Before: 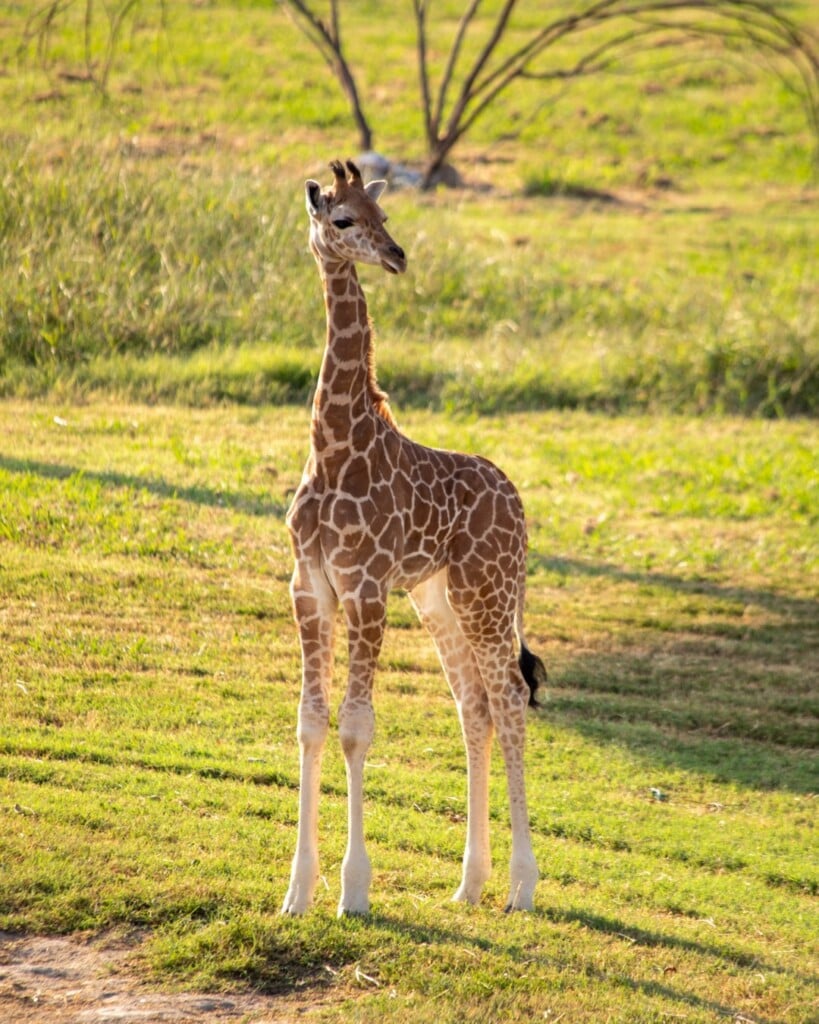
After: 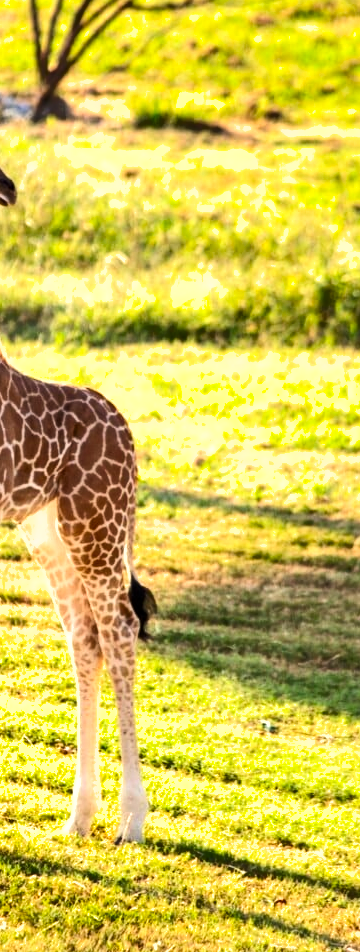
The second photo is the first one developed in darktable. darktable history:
exposure: exposure 0.722 EV, compensate highlight preservation false
tone curve: curves: ch0 [(0, 0) (0.004, 0.001) (0.133, 0.112) (0.325, 0.362) (0.832, 0.893) (1, 1)], color space Lab, linked channels, preserve colors none
crop: left 47.628%, top 6.643%, right 7.874%
shadows and highlights: shadows 40, highlights -54, highlights color adjustment 46%, low approximation 0.01, soften with gaussian
